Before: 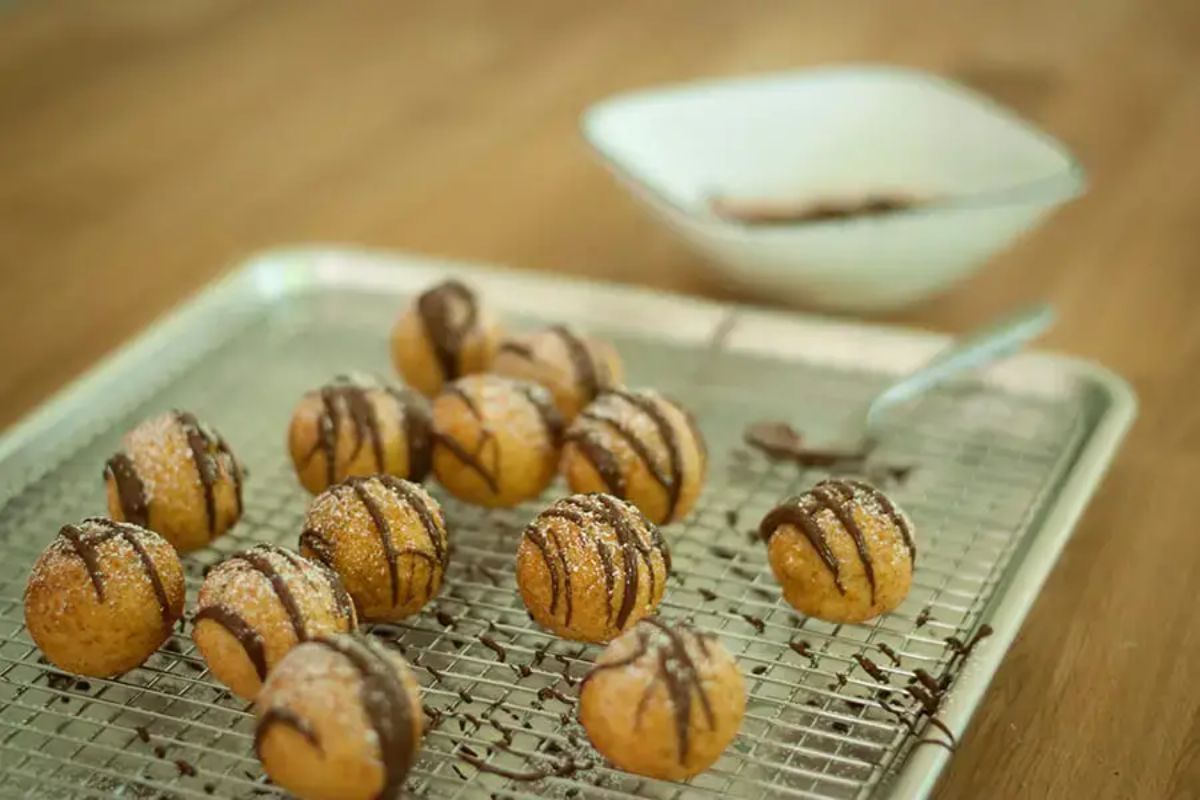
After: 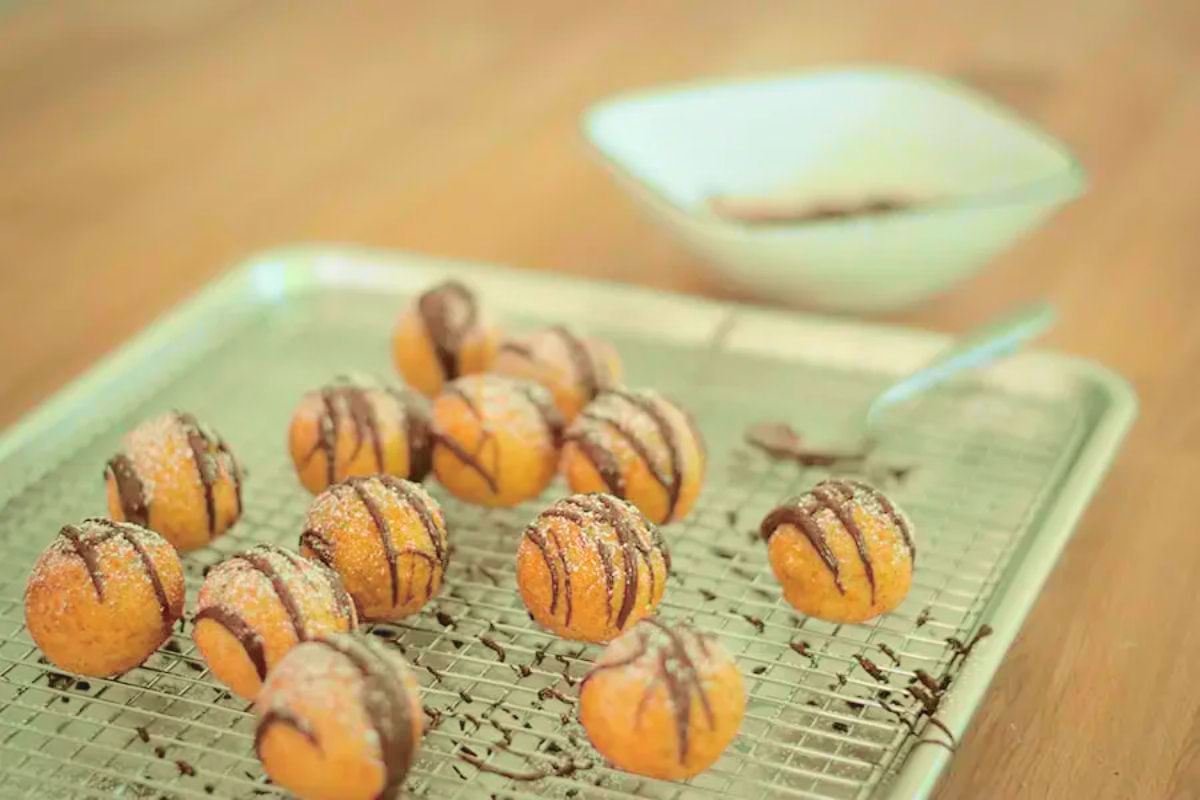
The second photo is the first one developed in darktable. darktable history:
tone curve: curves: ch0 [(0, 0.003) (0.211, 0.174) (0.482, 0.519) (0.843, 0.821) (0.992, 0.971)]; ch1 [(0, 0) (0.276, 0.206) (0.393, 0.364) (0.482, 0.477) (0.506, 0.5) (0.523, 0.523) (0.572, 0.592) (0.635, 0.665) (0.695, 0.759) (1, 1)]; ch2 [(0, 0) (0.438, 0.456) (0.498, 0.497) (0.536, 0.527) (0.562, 0.584) (0.619, 0.602) (0.698, 0.698) (1, 1)], color space Lab, independent channels, preserve colors none
contrast brightness saturation: contrast 0.103, brightness 0.295, saturation 0.139
